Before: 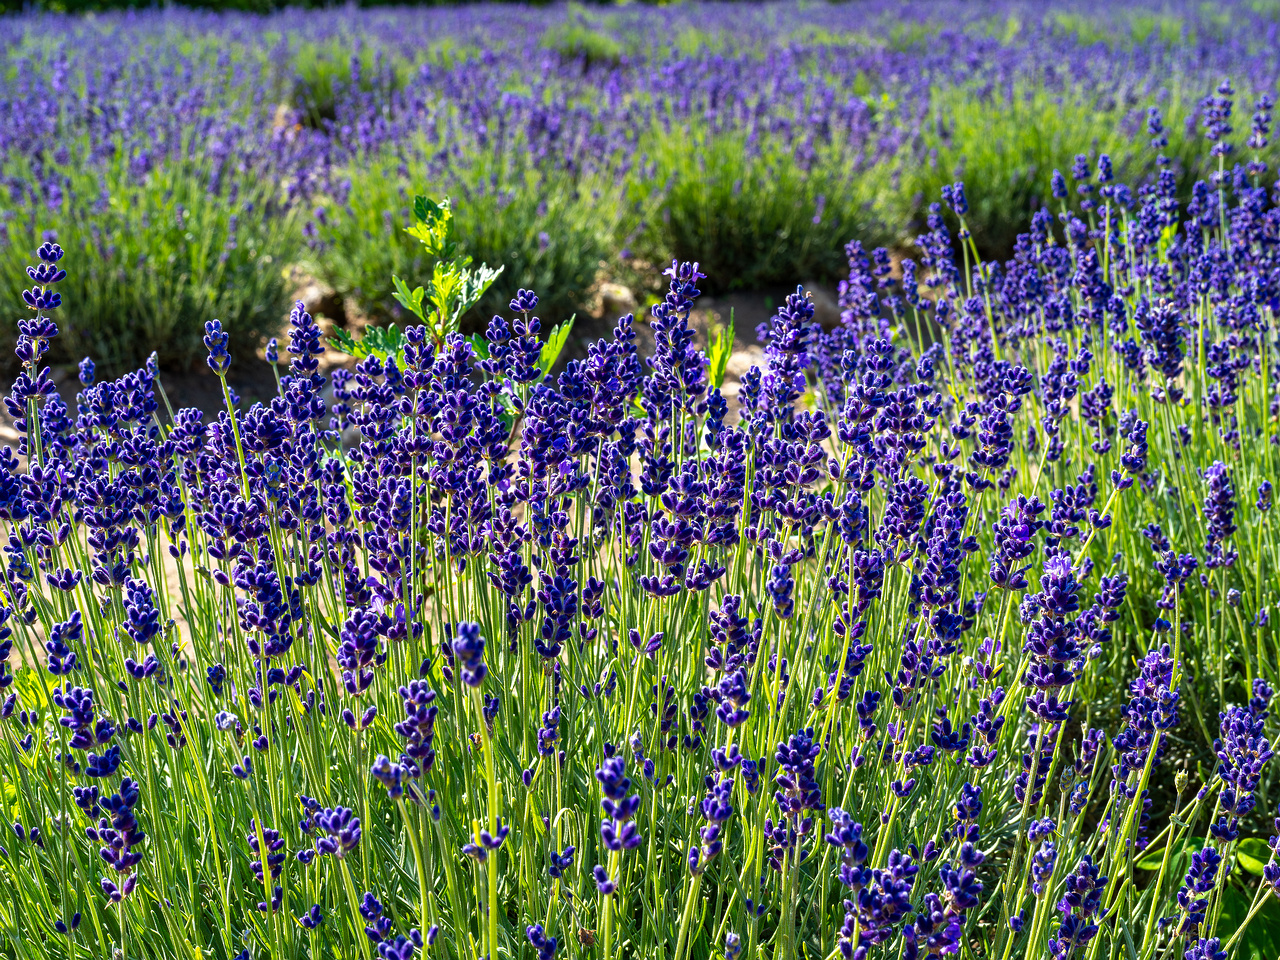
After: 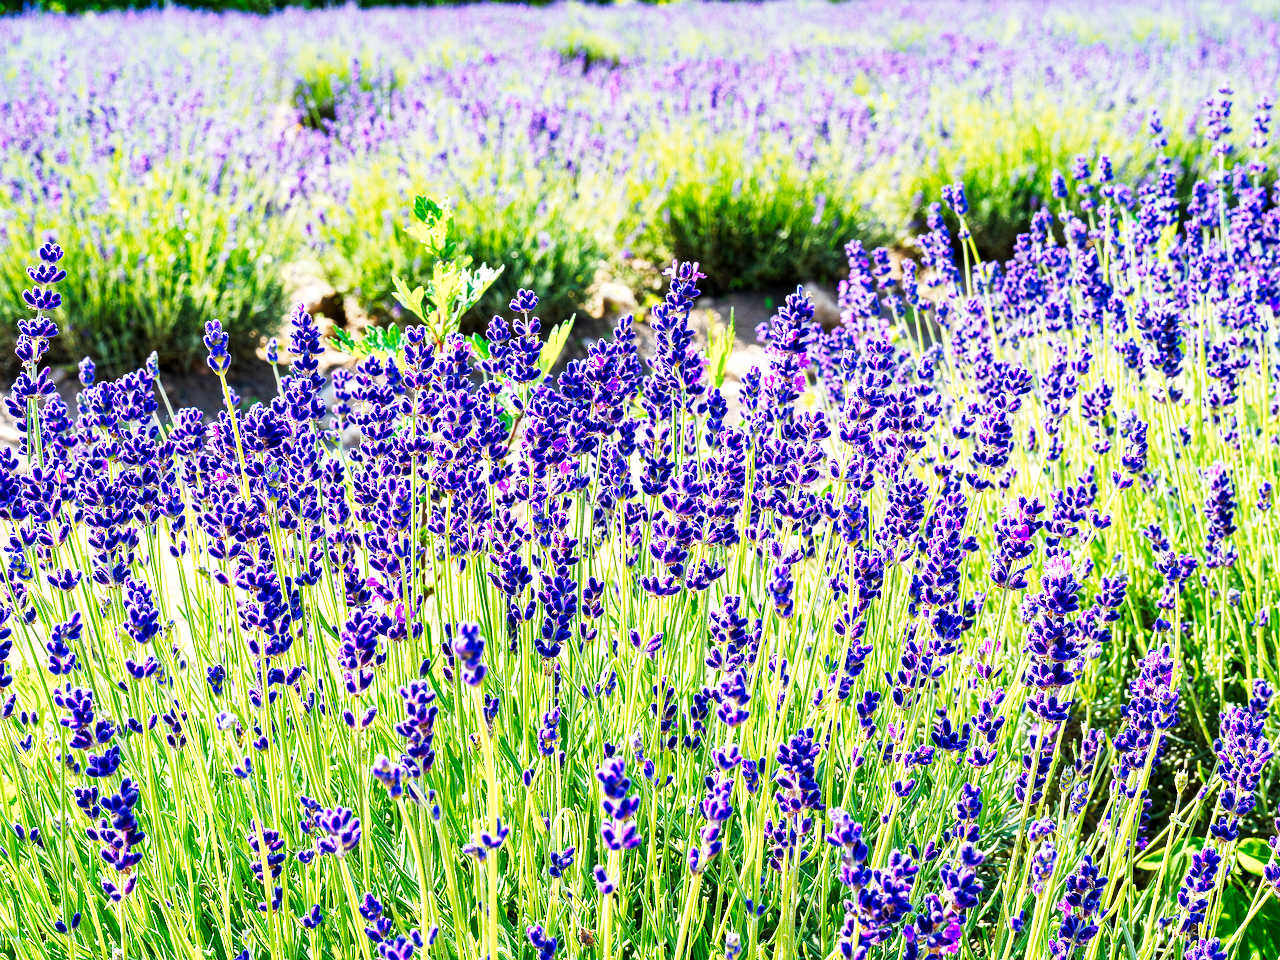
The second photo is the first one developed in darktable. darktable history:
tone curve: curves: ch0 [(0, 0) (0.003, 0.004) (0.011, 0.015) (0.025, 0.034) (0.044, 0.061) (0.069, 0.095) (0.1, 0.137) (0.136, 0.187) (0.177, 0.244) (0.224, 0.308) (0.277, 0.415) (0.335, 0.532) (0.399, 0.642) (0.468, 0.747) (0.543, 0.829) (0.623, 0.886) (0.709, 0.924) (0.801, 0.951) (0.898, 0.975) (1, 1)], preserve colors none
exposure: black level correction 0.001, exposure 0.5 EV, compensate exposure bias true, compensate highlight preservation false
